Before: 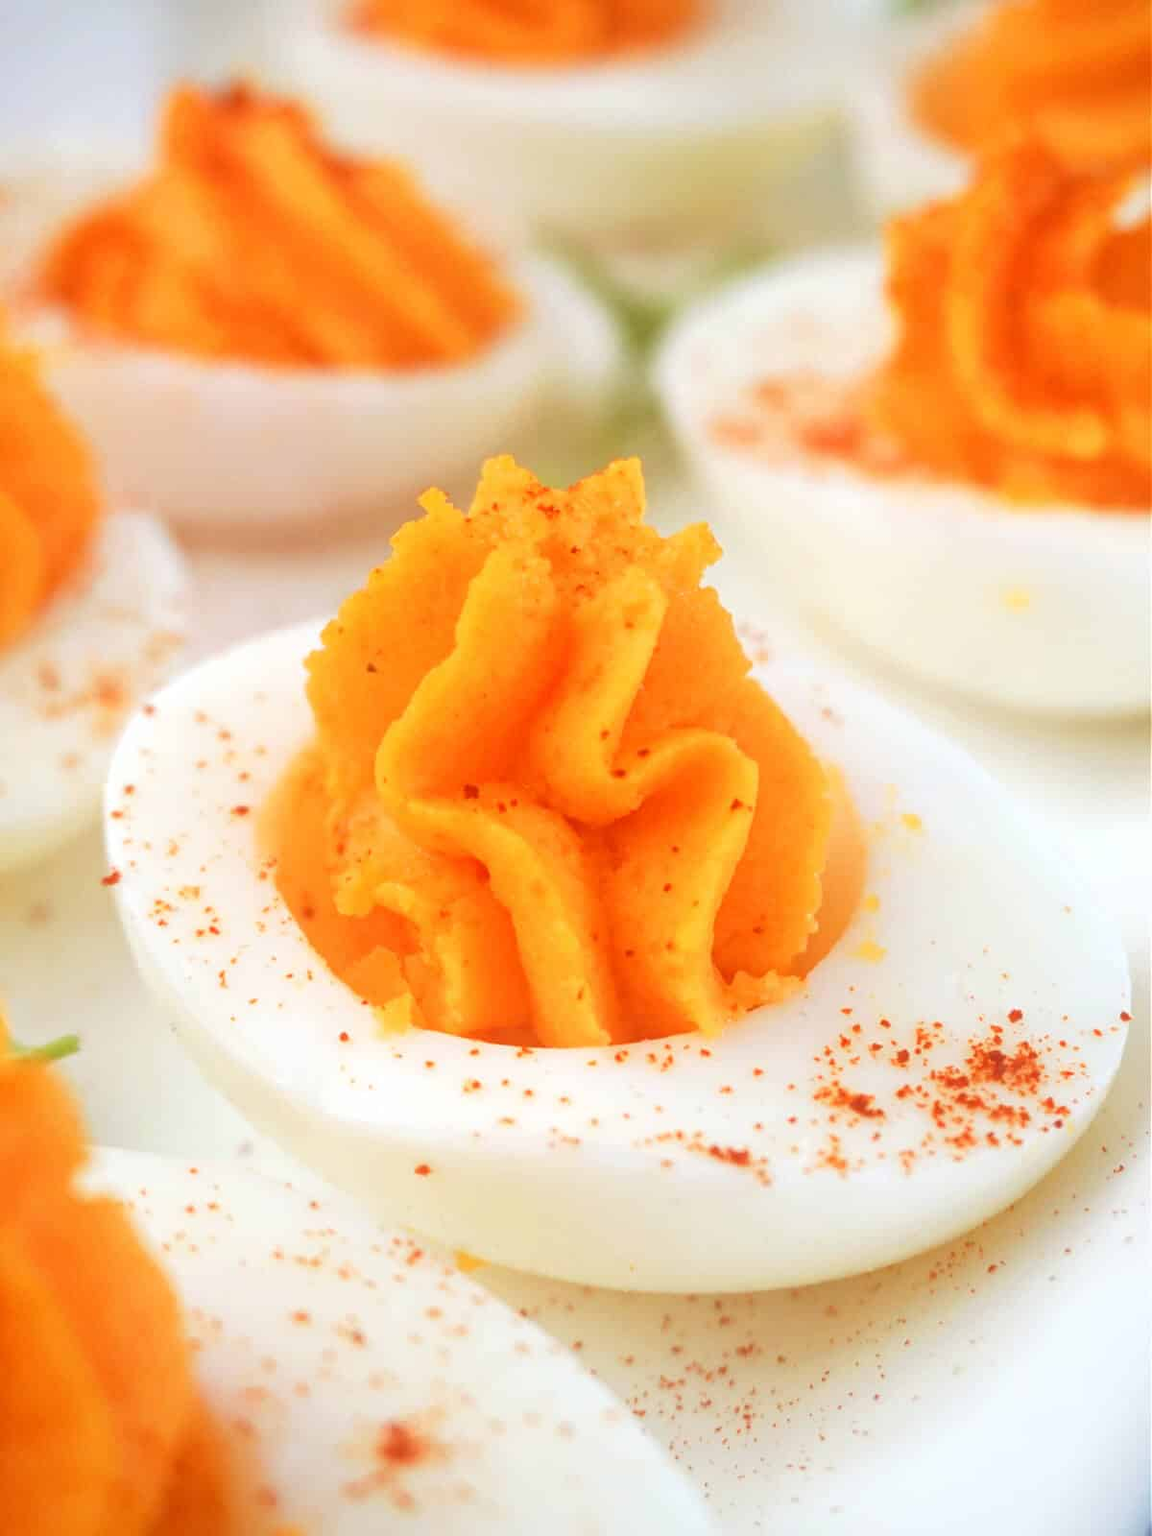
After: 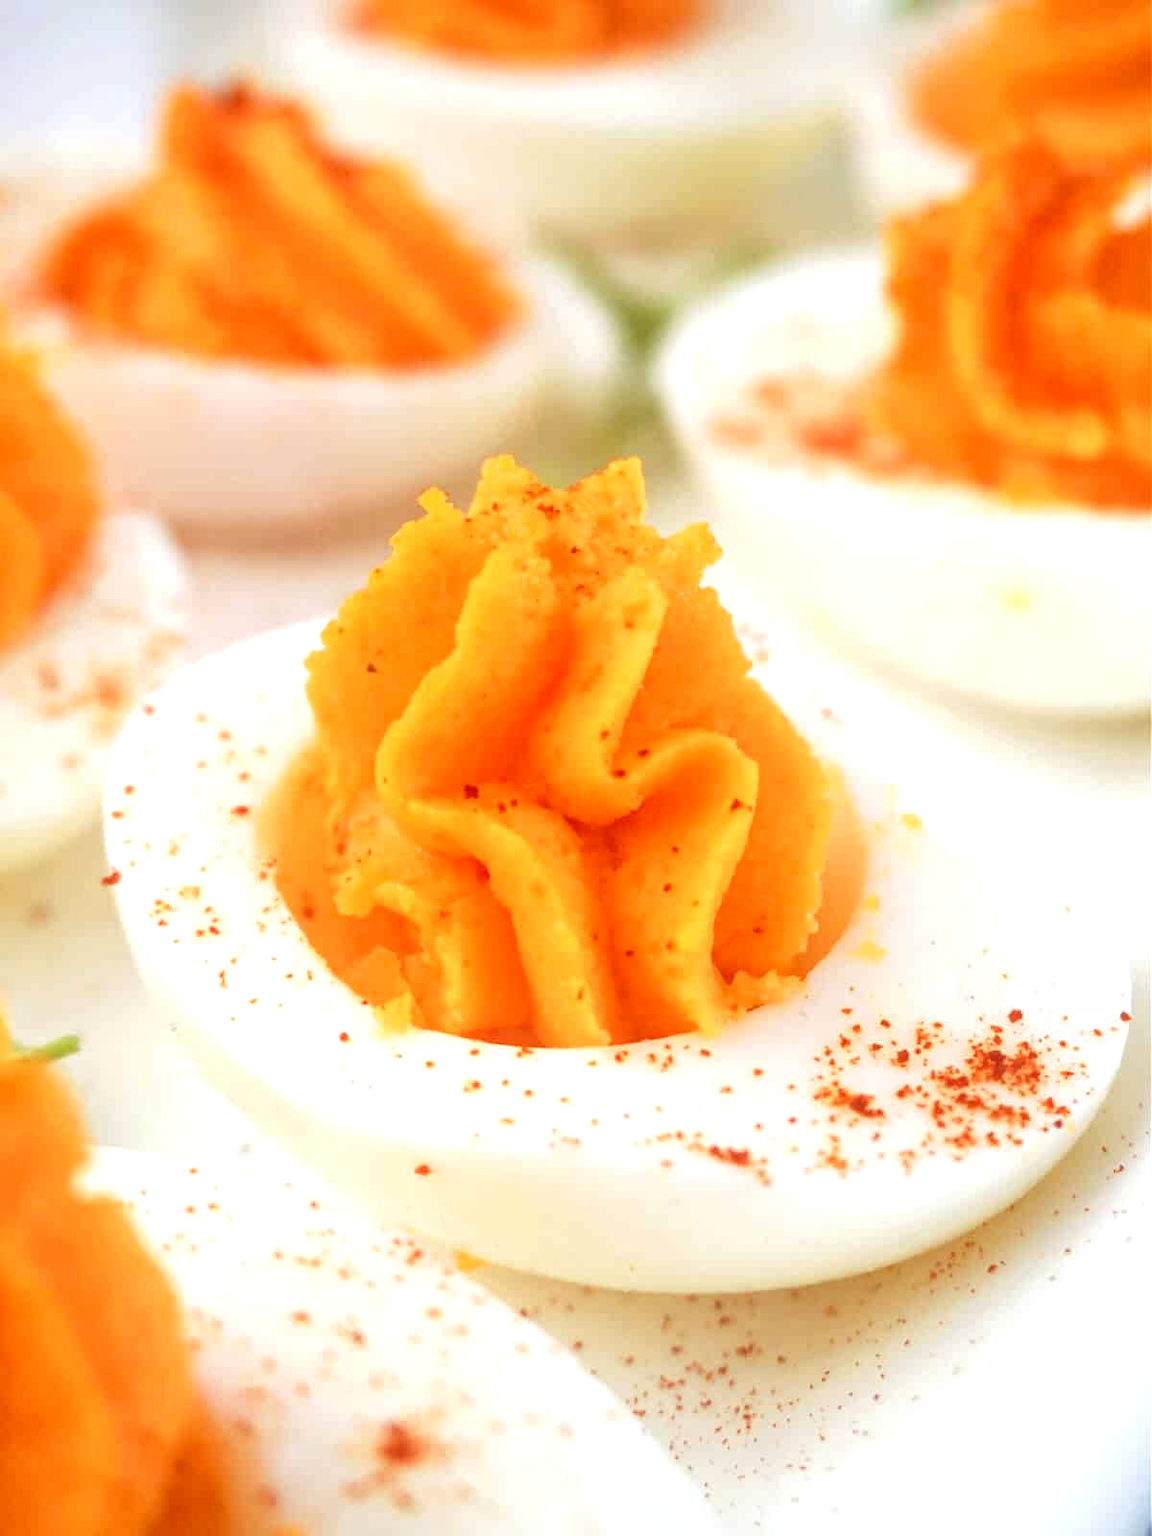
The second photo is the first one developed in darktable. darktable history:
local contrast: on, module defaults
exposure: exposure 0.234 EV, compensate highlight preservation false
